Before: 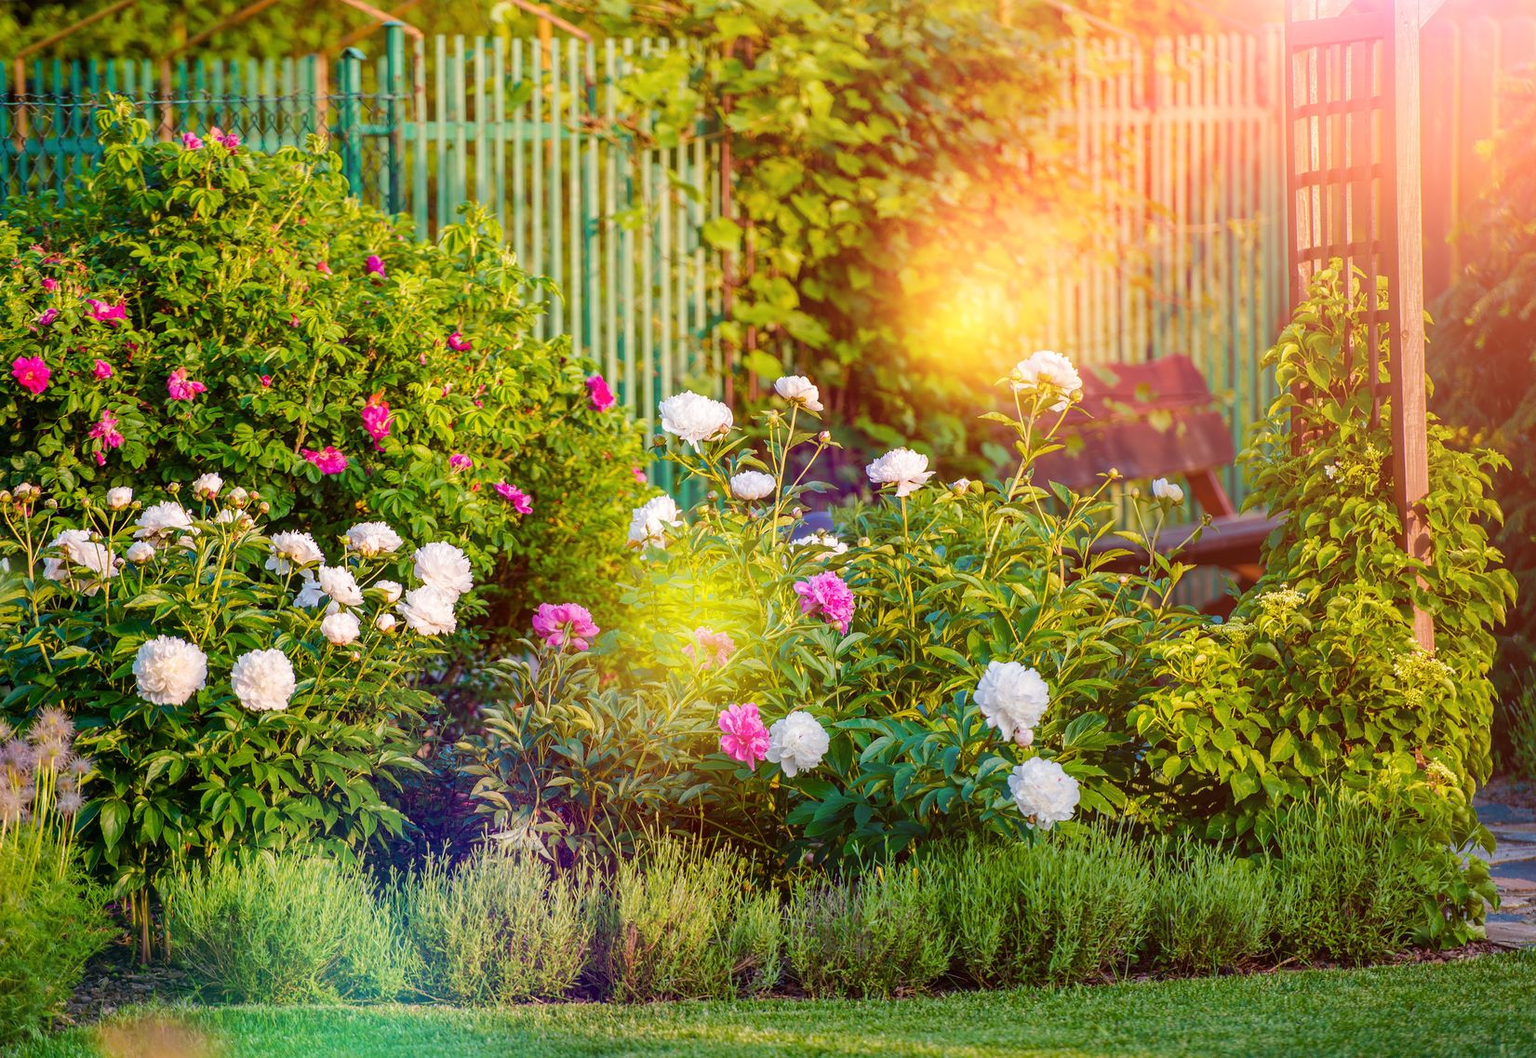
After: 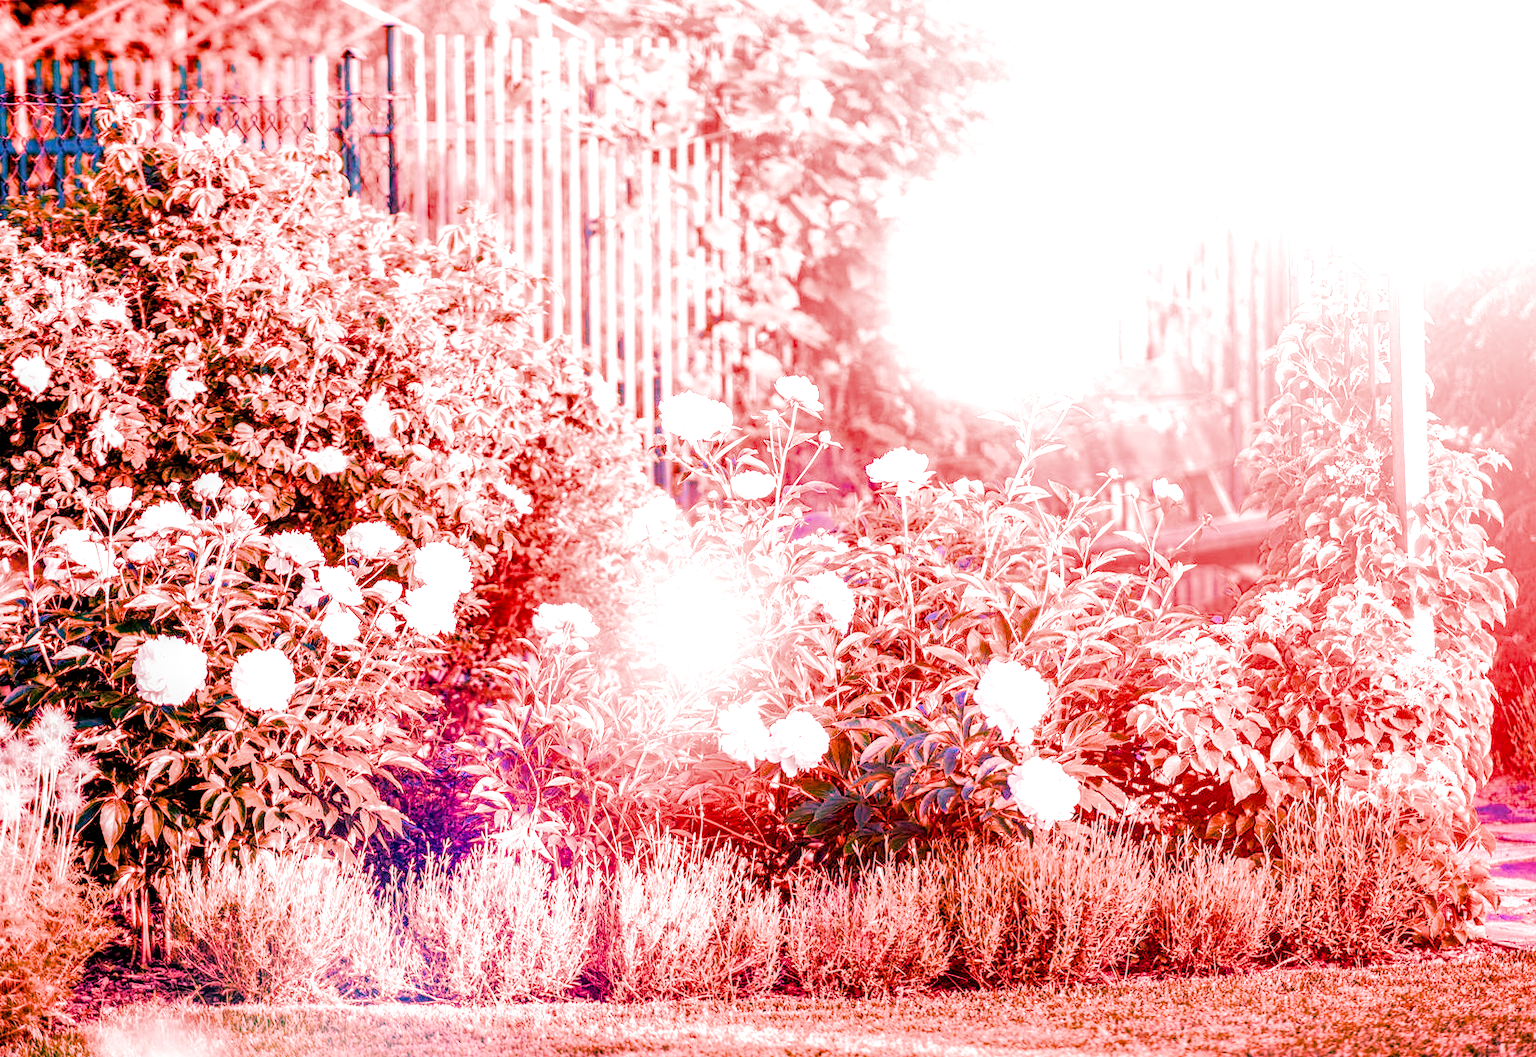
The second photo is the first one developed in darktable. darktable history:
filmic rgb: black relative exposure -5 EV, hardness 2.88, contrast 1.3, highlights saturation mix -30%
white balance: red 4.26, blue 1.802
tone equalizer: on, module defaults
local contrast: highlights 25%, detail 150%
